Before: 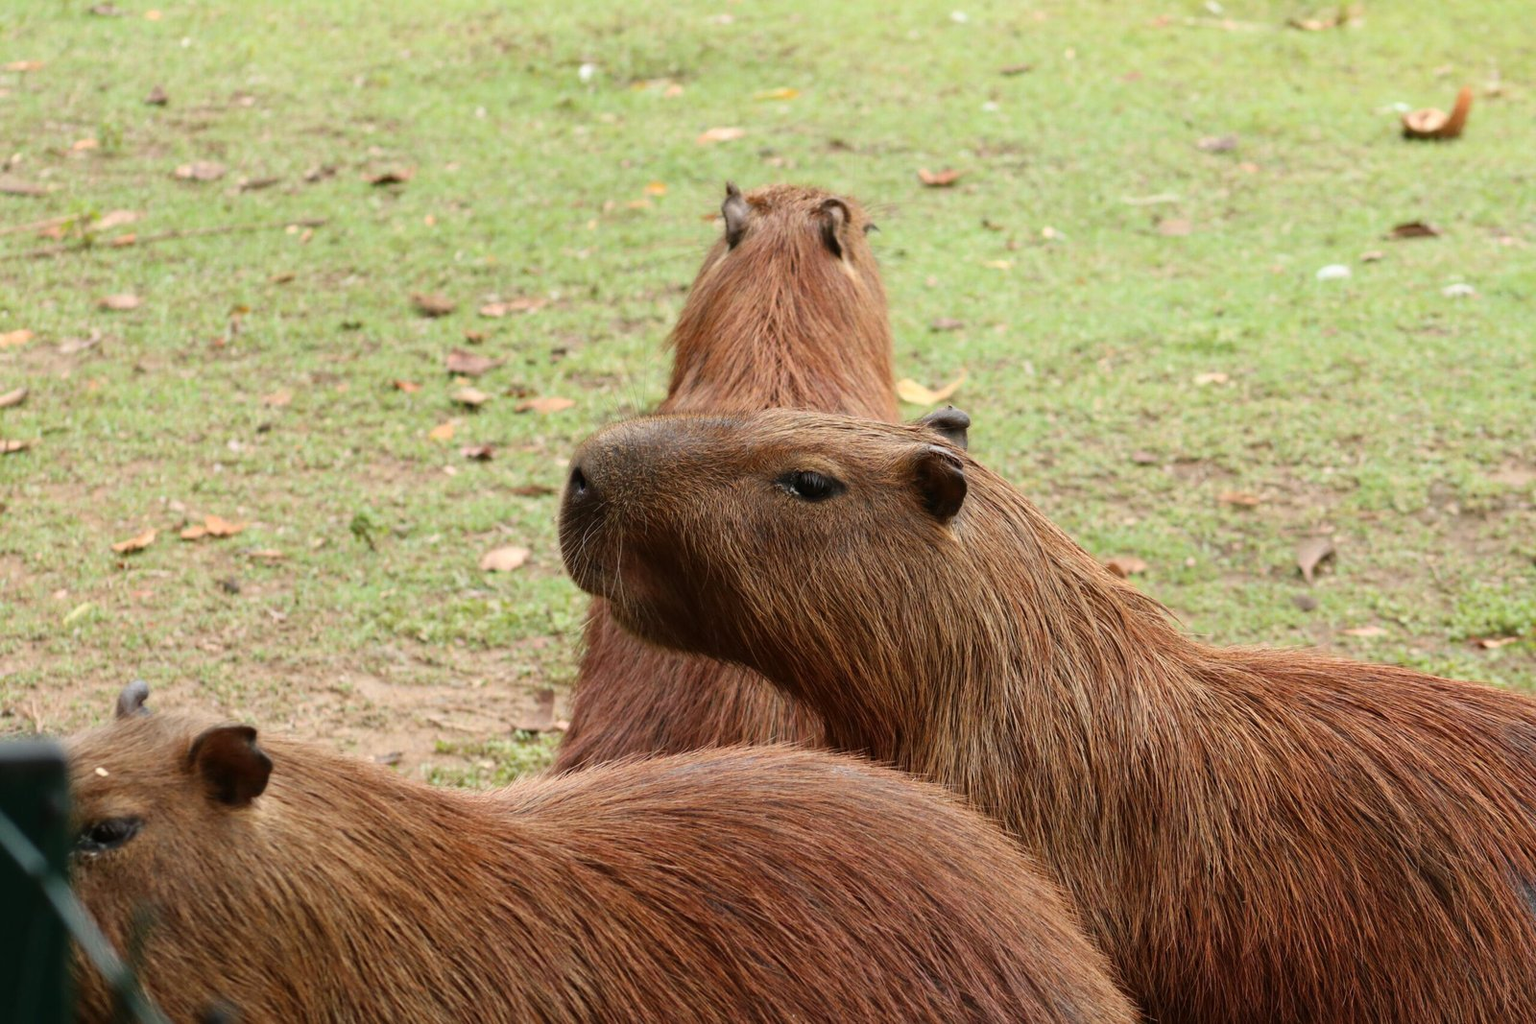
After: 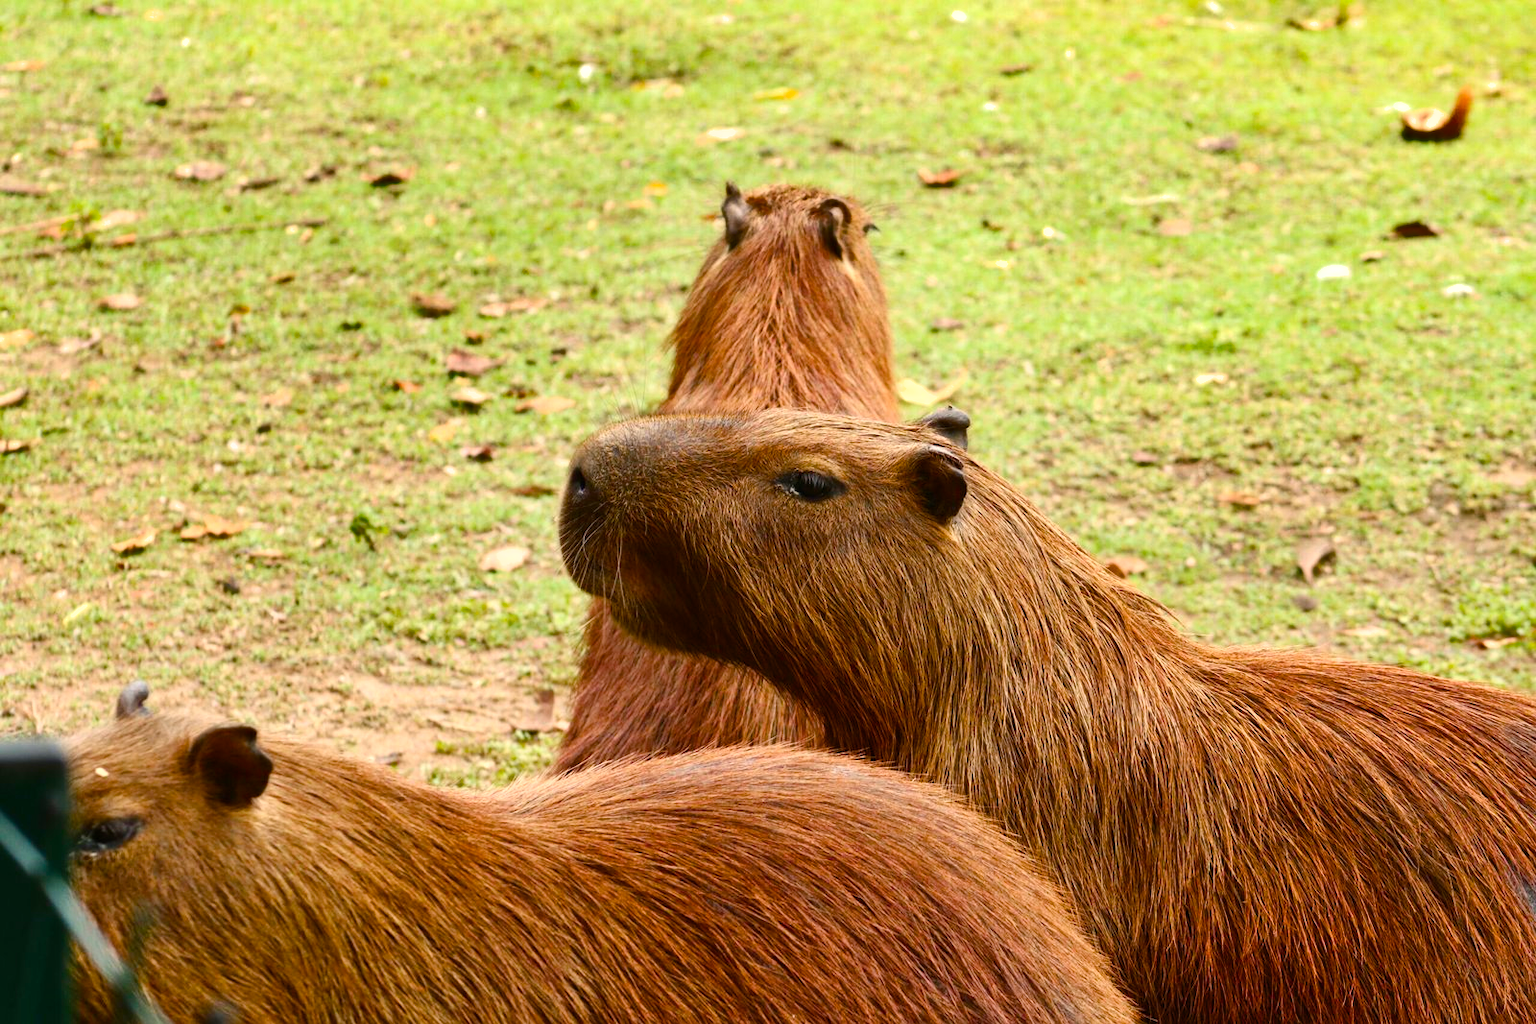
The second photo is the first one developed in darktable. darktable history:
shadows and highlights: low approximation 0.01, soften with gaussian
color balance rgb: highlights gain › chroma 2.011%, highlights gain › hue 72.19°, perceptual saturation grading › global saturation 20%, perceptual saturation grading › highlights -24.969%, perceptual saturation grading › shadows 50.368%, perceptual brilliance grading › global brilliance 18.113%, global vibrance 20%
contrast brightness saturation: contrast 0.155, brightness 0.045
exposure: exposure -0.293 EV, compensate exposure bias true, compensate highlight preservation false
